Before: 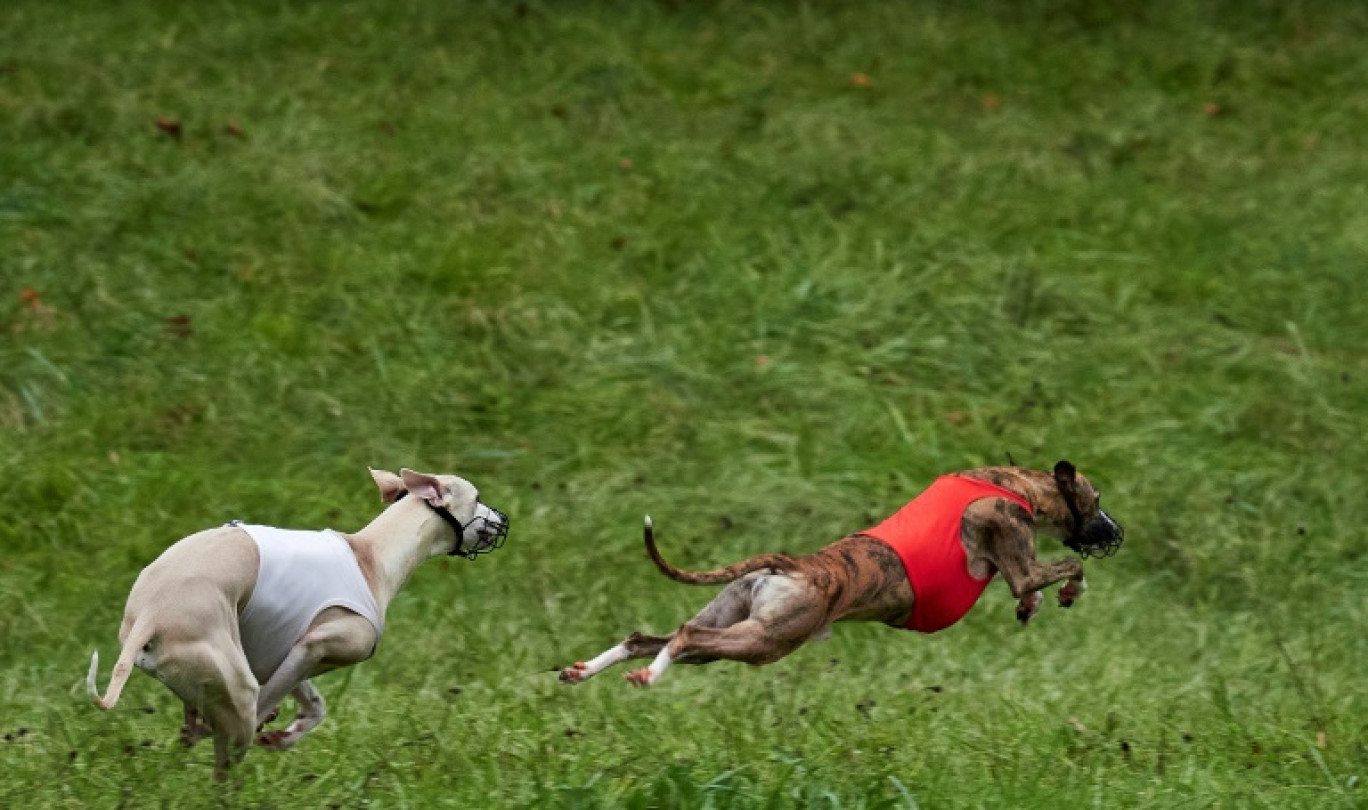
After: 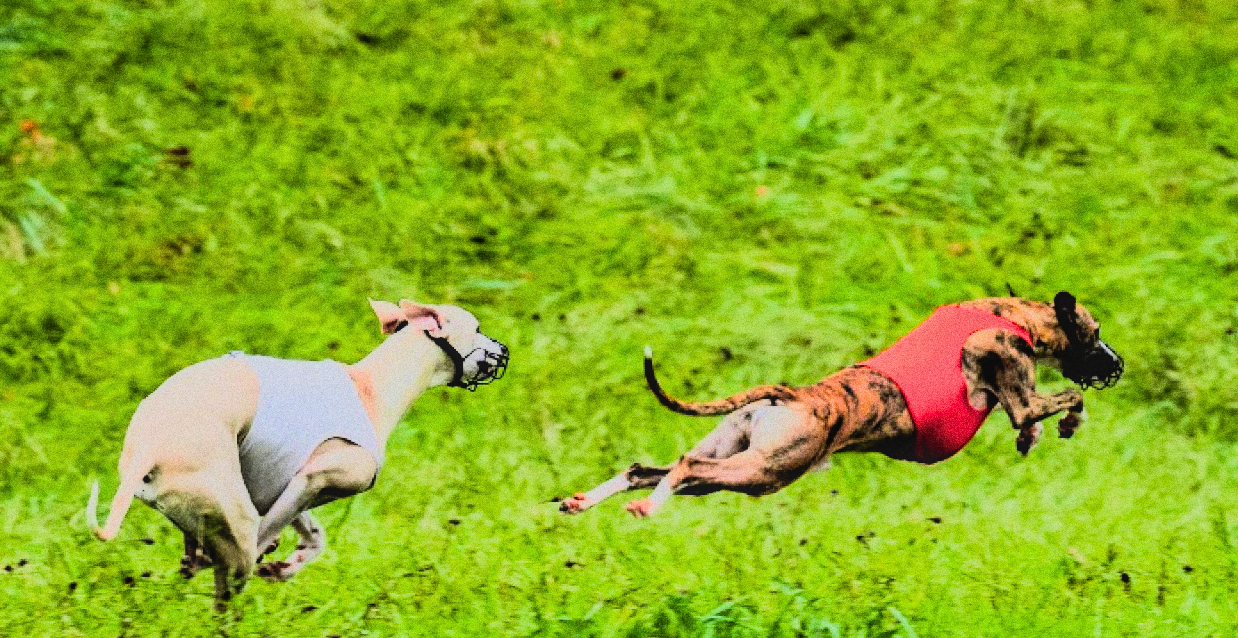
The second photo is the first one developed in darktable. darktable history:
grain: coarseness 0.09 ISO, strength 40%
local contrast: detail 110%
crop: top 20.916%, right 9.437%, bottom 0.316%
rgb curve: curves: ch0 [(0, 0) (0.21, 0.15) (0.24, 0.21) (0.5, 0.75) (0.75, 0.96) (0.89, 0.99) (1, 1)]; ch1 [(0, 0.02) (0.21, 0.13) (0.25, 0.2) (0.5, 0.67) (0.75, 0.9) (0.89, 0.97) (1, 1)]; ch2 [(0, 0.02) (0.21, 0.13) (0.25, 0.2) (0.5, 0.67) (0.75, 0.9) (0.89, 0.97) (1, 1)], compensate middle gray true
color balance: lift [1, 1.001, 0.999, 1.001], gamma [1, 1.004, 1.007, 0.993], gain [1, 0.991, 0.987, 1.013], contrast 10%, output saturation 120%
filmic rgb: black relative exposure -7.65 EV, white relative exposure 4.56 EV, hardness 3.61, color science v6 (2022)
exposure: black level correction 0, exposure 0.5 EV, compensate highlight preservation false
